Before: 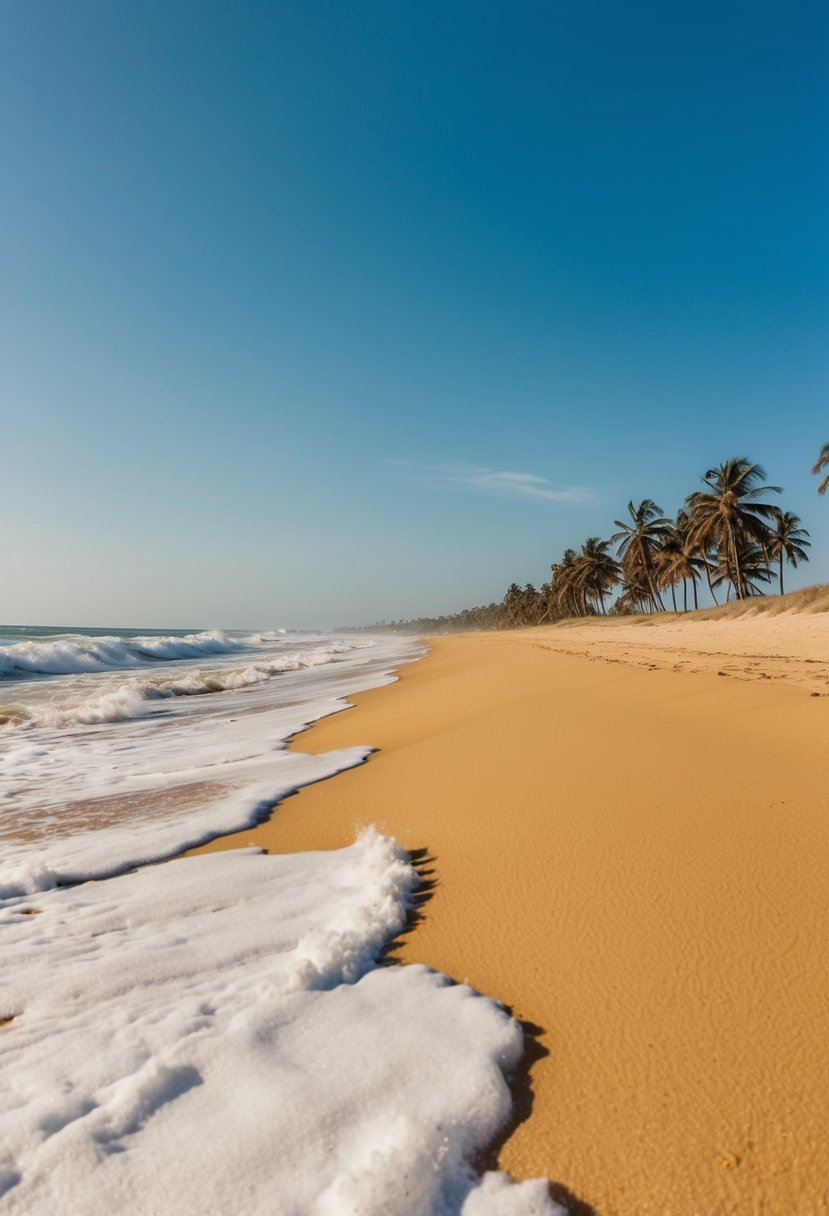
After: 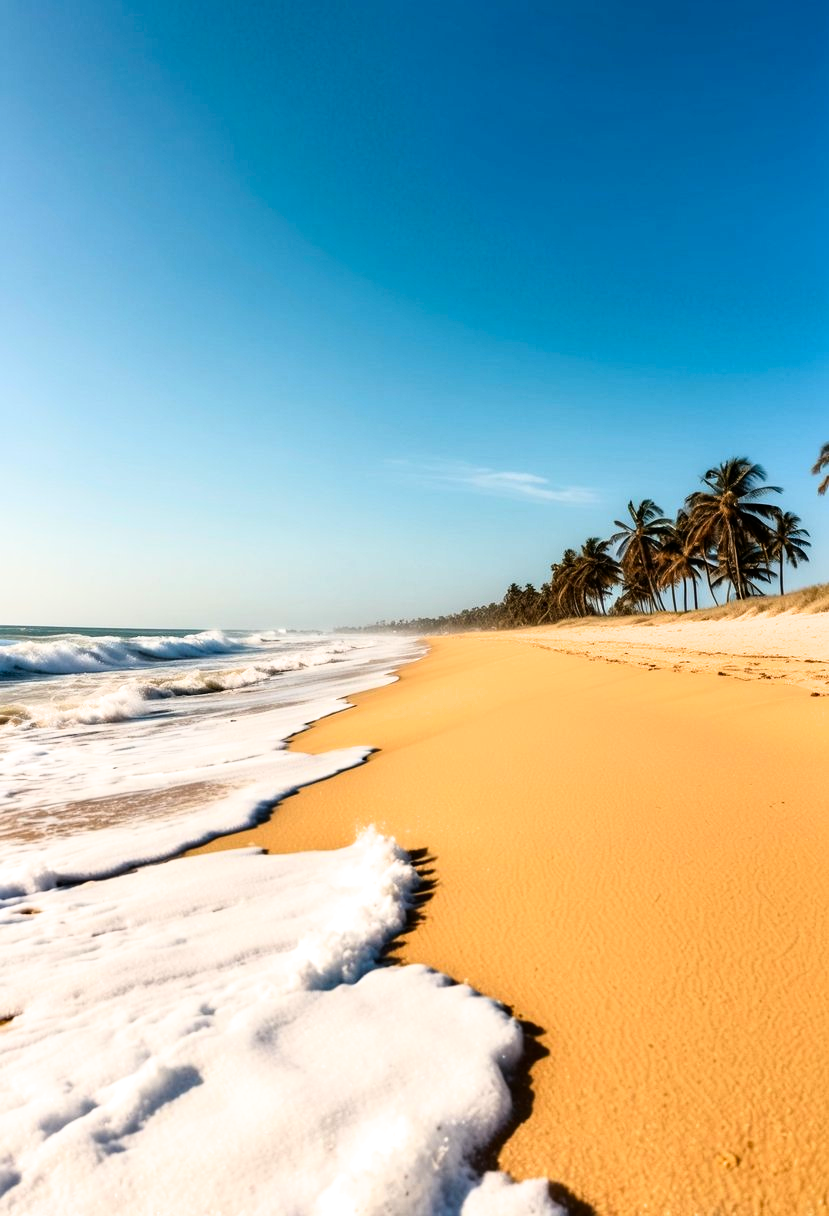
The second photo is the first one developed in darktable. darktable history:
contrast brightness saturation: contrast 0.16, saturation 0.32
filmic rgb: white relative exposure 2.2 EV, hardness 6.97
exposure: exposure 0.197 EV, compensate highlight preservation false
